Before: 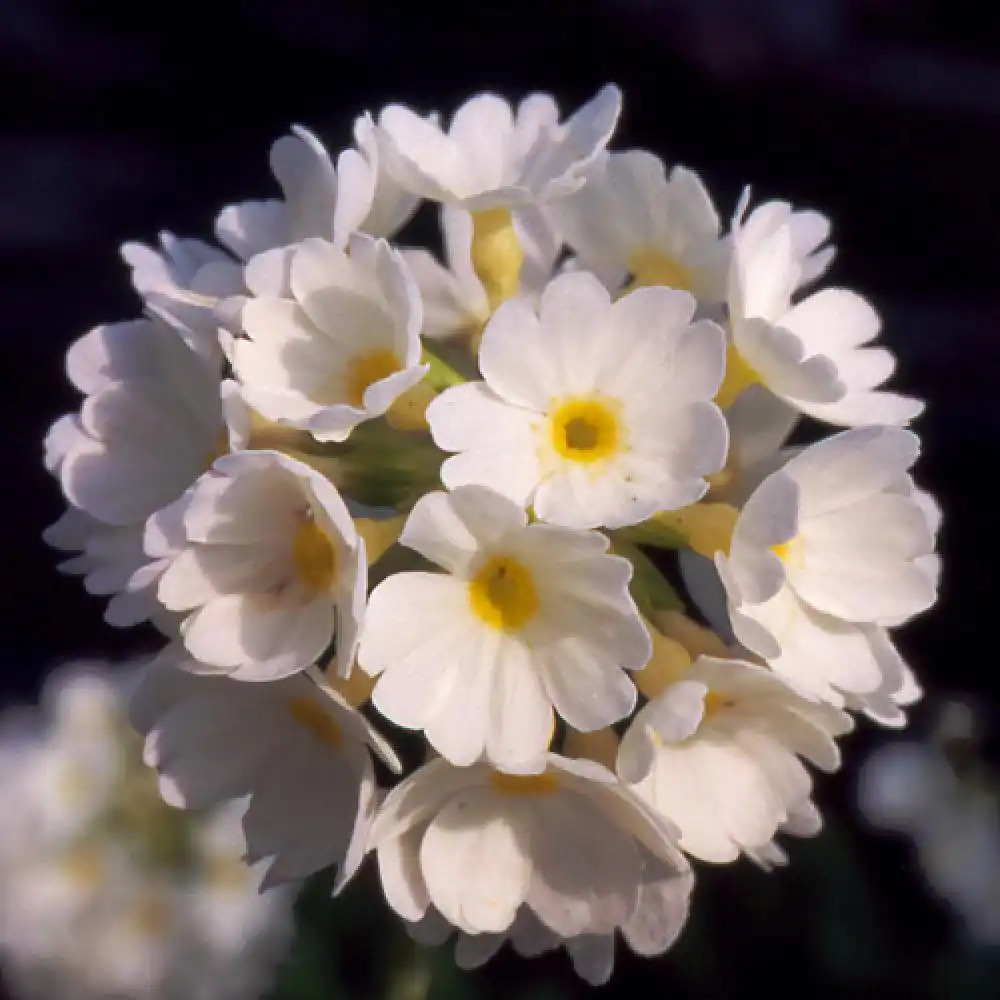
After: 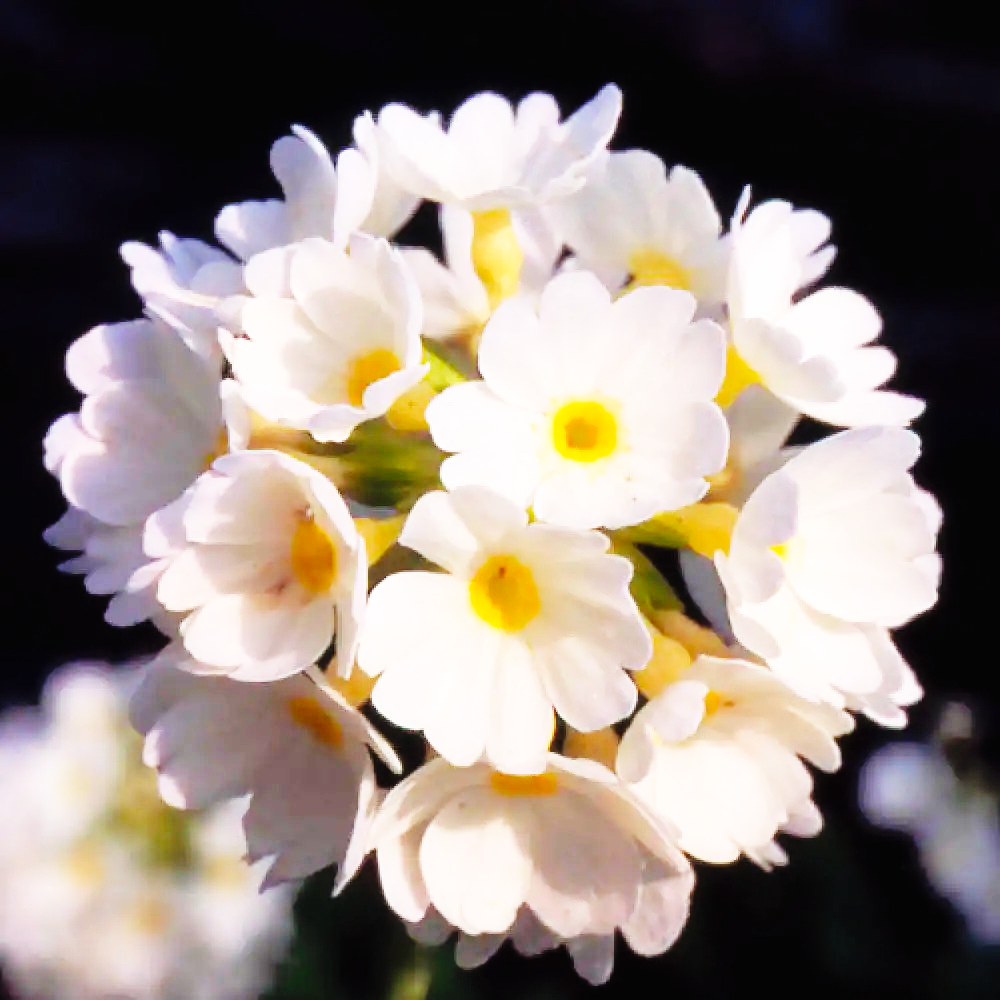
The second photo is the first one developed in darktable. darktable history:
contrast brightness saturation: brightness 0.092, saturation 0.194
base curve: curves: ch0 [(0, 0) (0, 0) (0.002, 0.001) (0.008, 0.003) (0.019, 0.011) (0.037, 0.037) (0.064, 0.11) (0.102, 0.232) (0.152, 0.379) (0.216, 0.524) (0.296, 0.665) (0.394, 0.789) (0.512, 0.881) (0.651, 0.945) (0.813, 0.986) (1, 1)], preserve colors none
